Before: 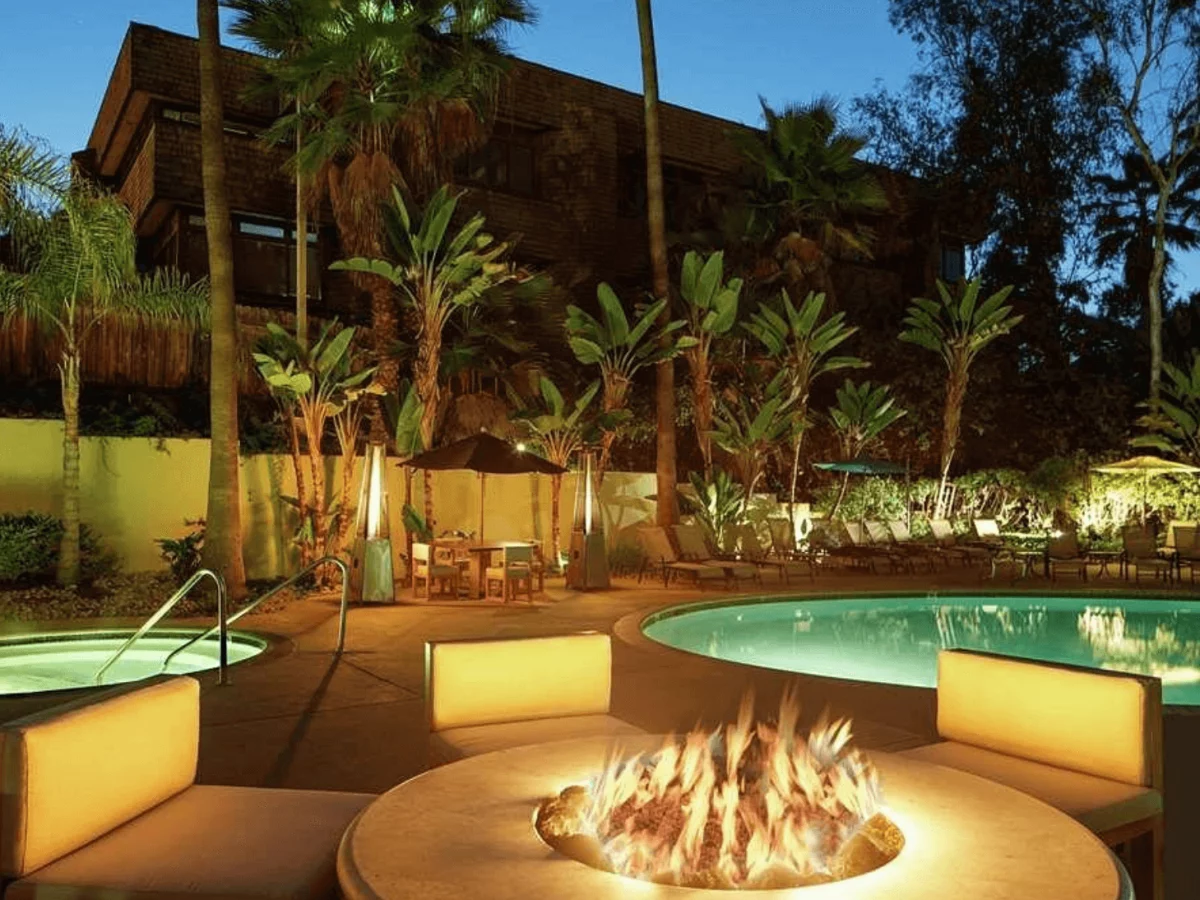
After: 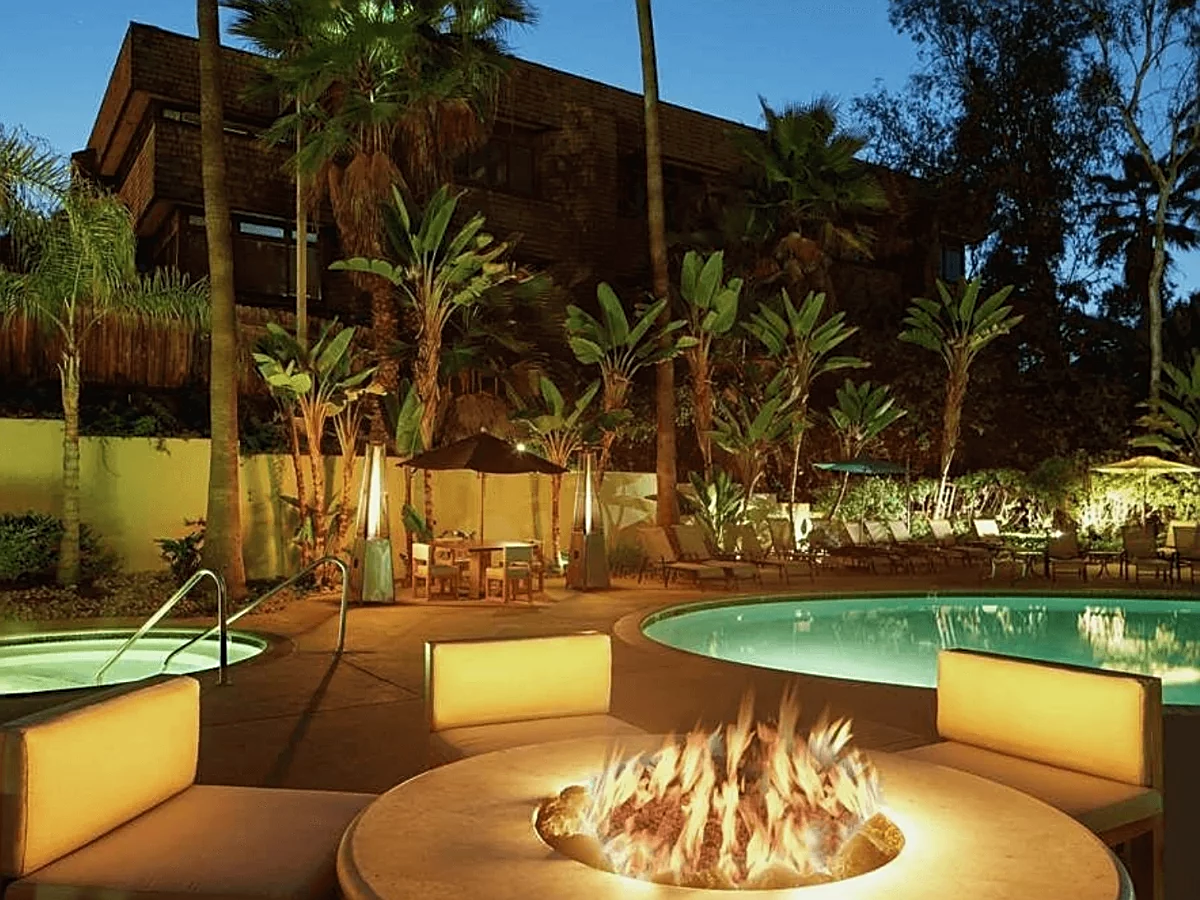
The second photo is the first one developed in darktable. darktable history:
sharpen: on, module defaults
exposure: exposure -0.116 EV, compensate exposure bias true, compensate highlight preservation false
